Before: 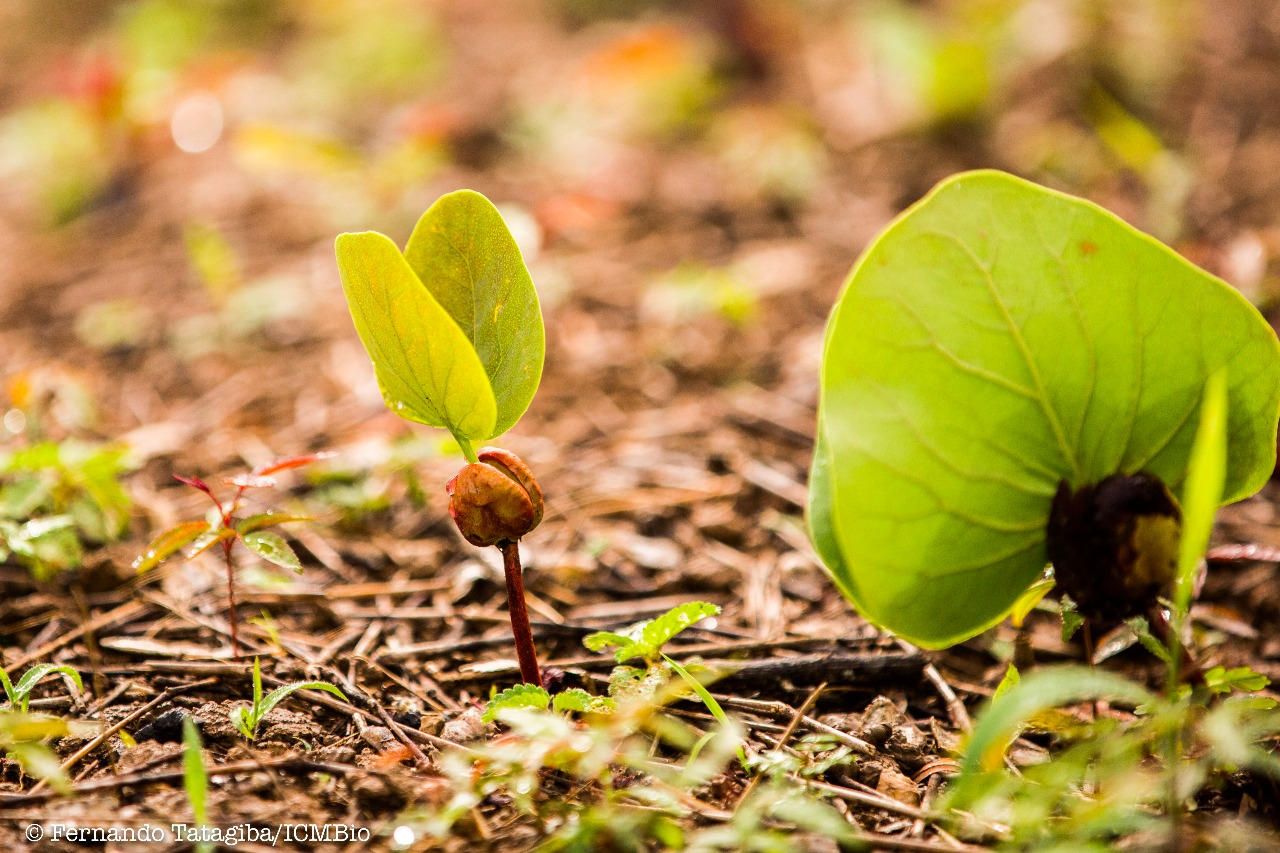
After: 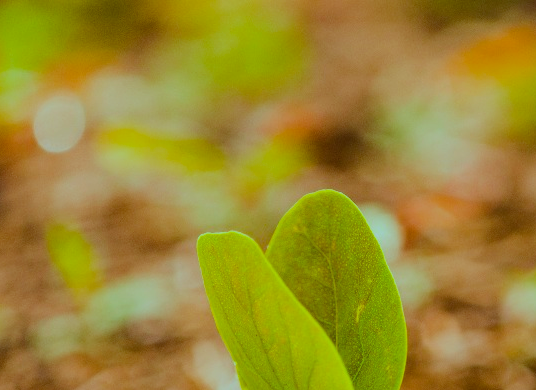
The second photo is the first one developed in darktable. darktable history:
crop and rotate: left 10.823%, top 0.071%, right 47.249%, bottom 54.182%
tone equalizer: edges refinement/feathering 500, mask exposure compensation -1.57 EV, preserve details no
exposure: black level correction 0, exposure -0.78 EV, compensate highlight preservation false
shadows and highlights: shadows 36.5, highlights -27.89, soften with gaussian
color balance rgb: highlights gain › chroma 5.467%, highlights gain › hue 195.39°, linear chroma grading › global chroma 19.7%, perceptual saturation grading › global saturation 0.979%, global vibrance 30.435%
